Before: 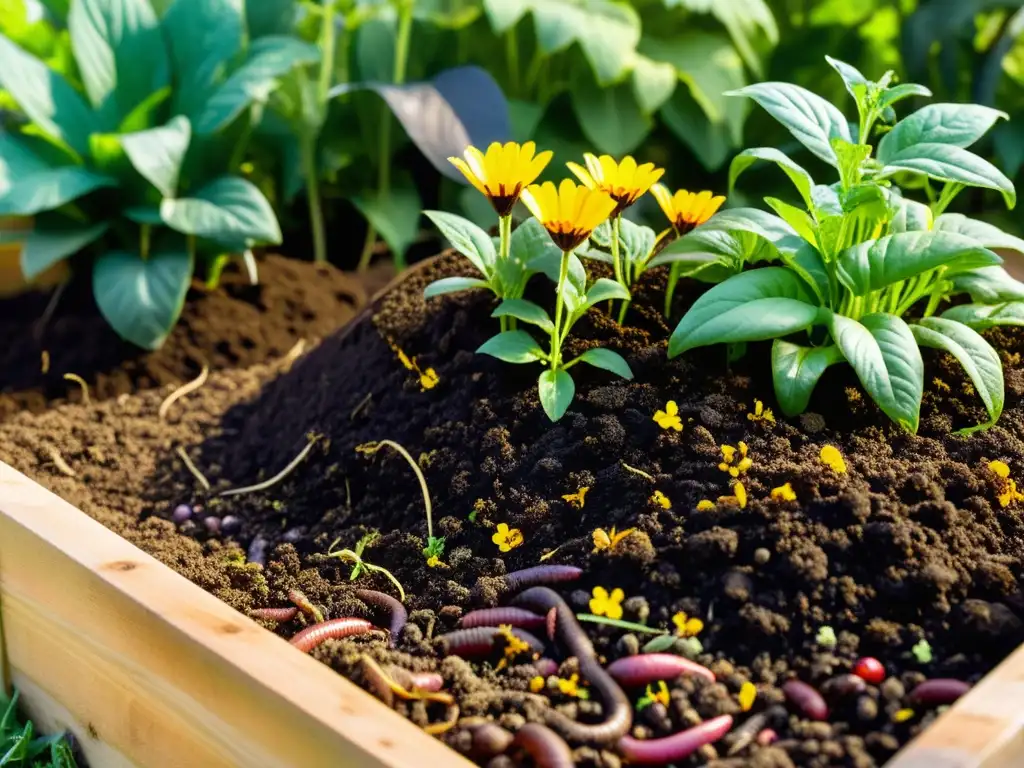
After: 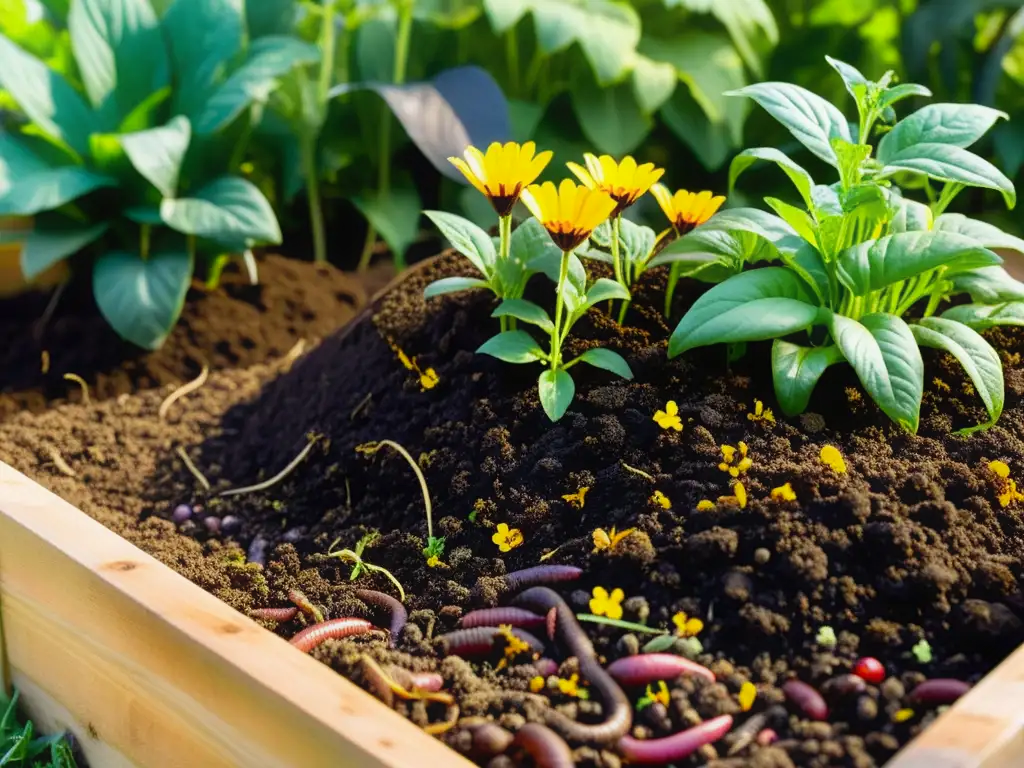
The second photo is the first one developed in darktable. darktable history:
white balance: emerald 1
contrast equalizer: y [[0.5, 0.488, 0.462, 0.461, 0.491, 0.5], [0.5 ×6], [0.5 ×6], [0 ×6], [0 ×6]]
